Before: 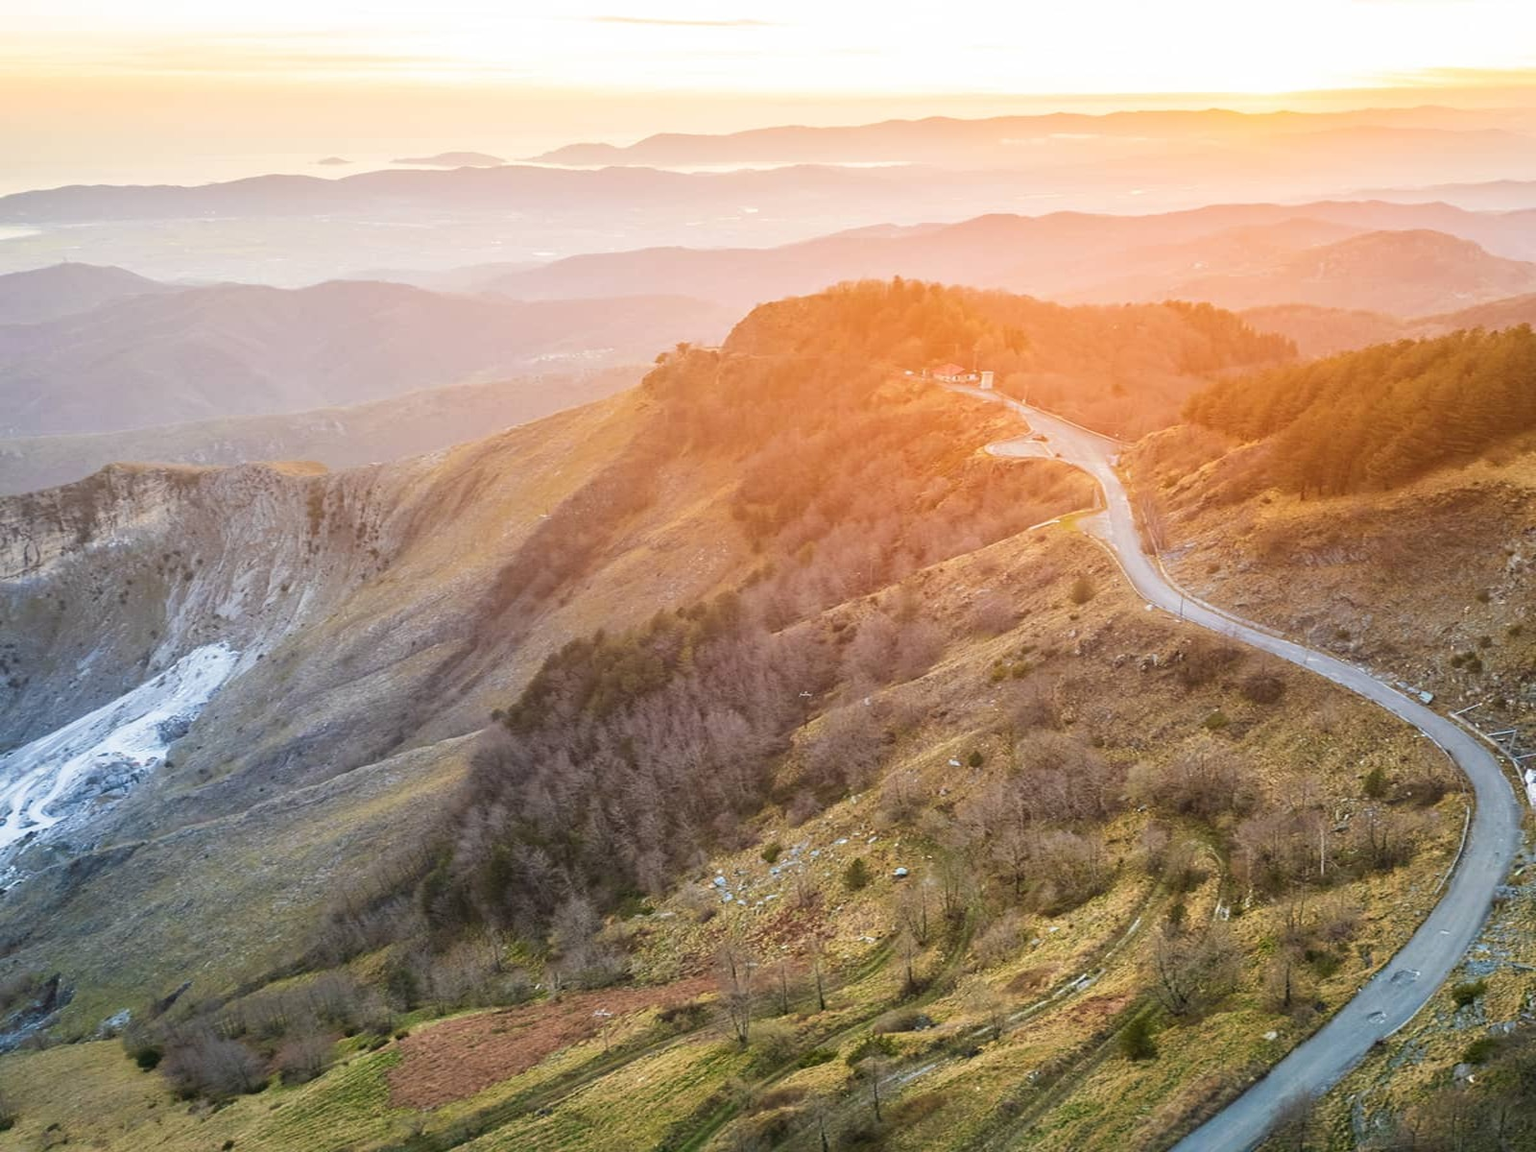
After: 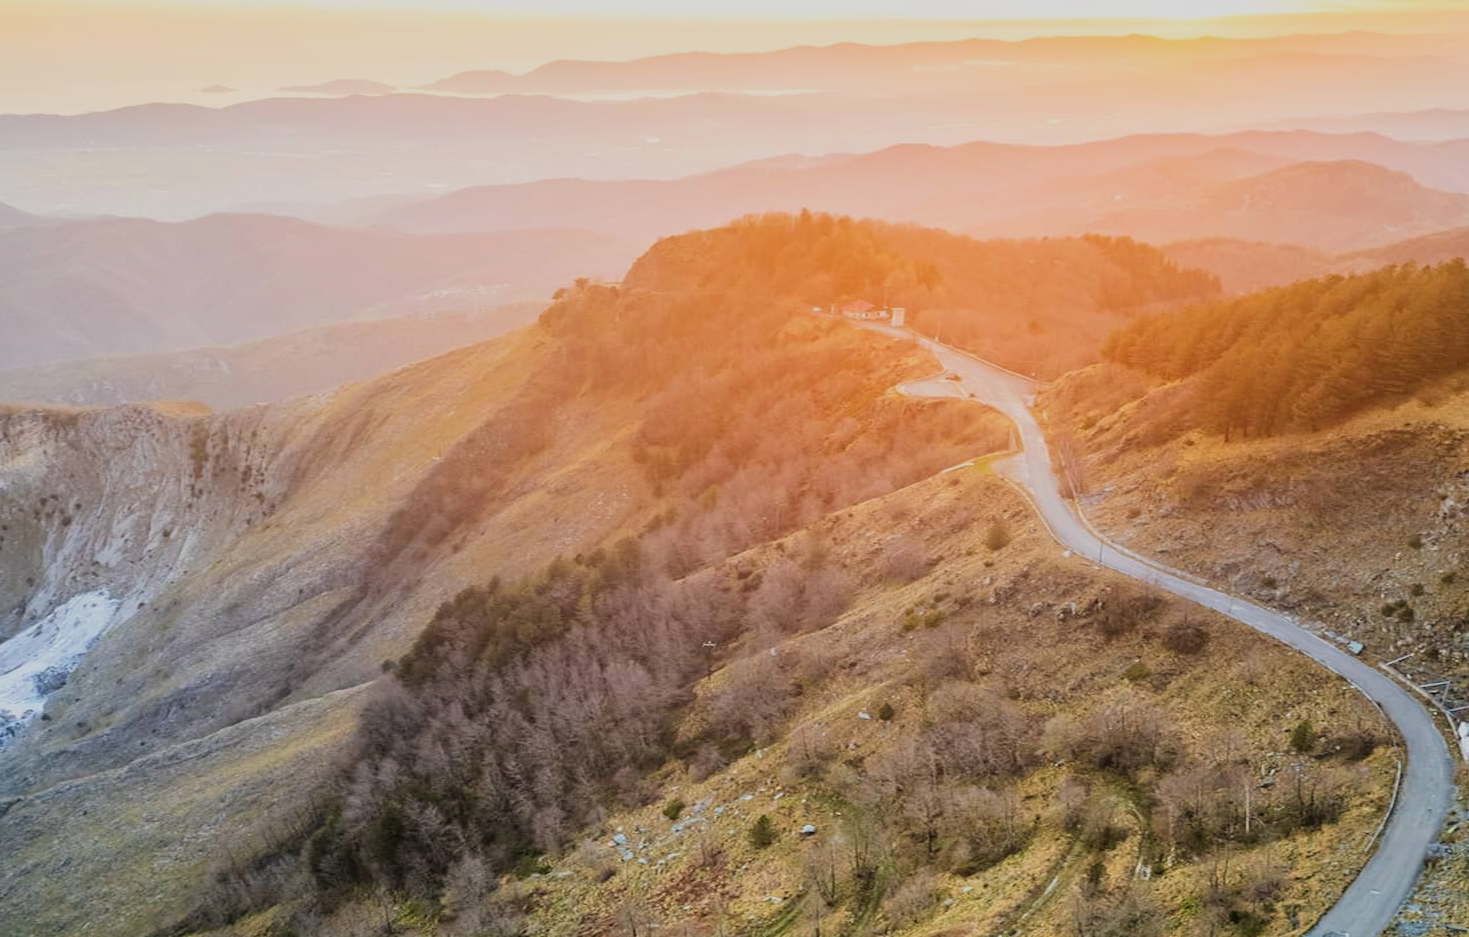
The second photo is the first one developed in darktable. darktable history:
crop: left 8.136%, top 6.626%, bottom 15.268%
tone equalizer: mask exposure compensation -0.485 EV
filmic rgb: black relative exposure -7.65 EV, white relative exposure 4.56 EV, hardness 3.61, contrast 1.052, color science v6 (2022)
